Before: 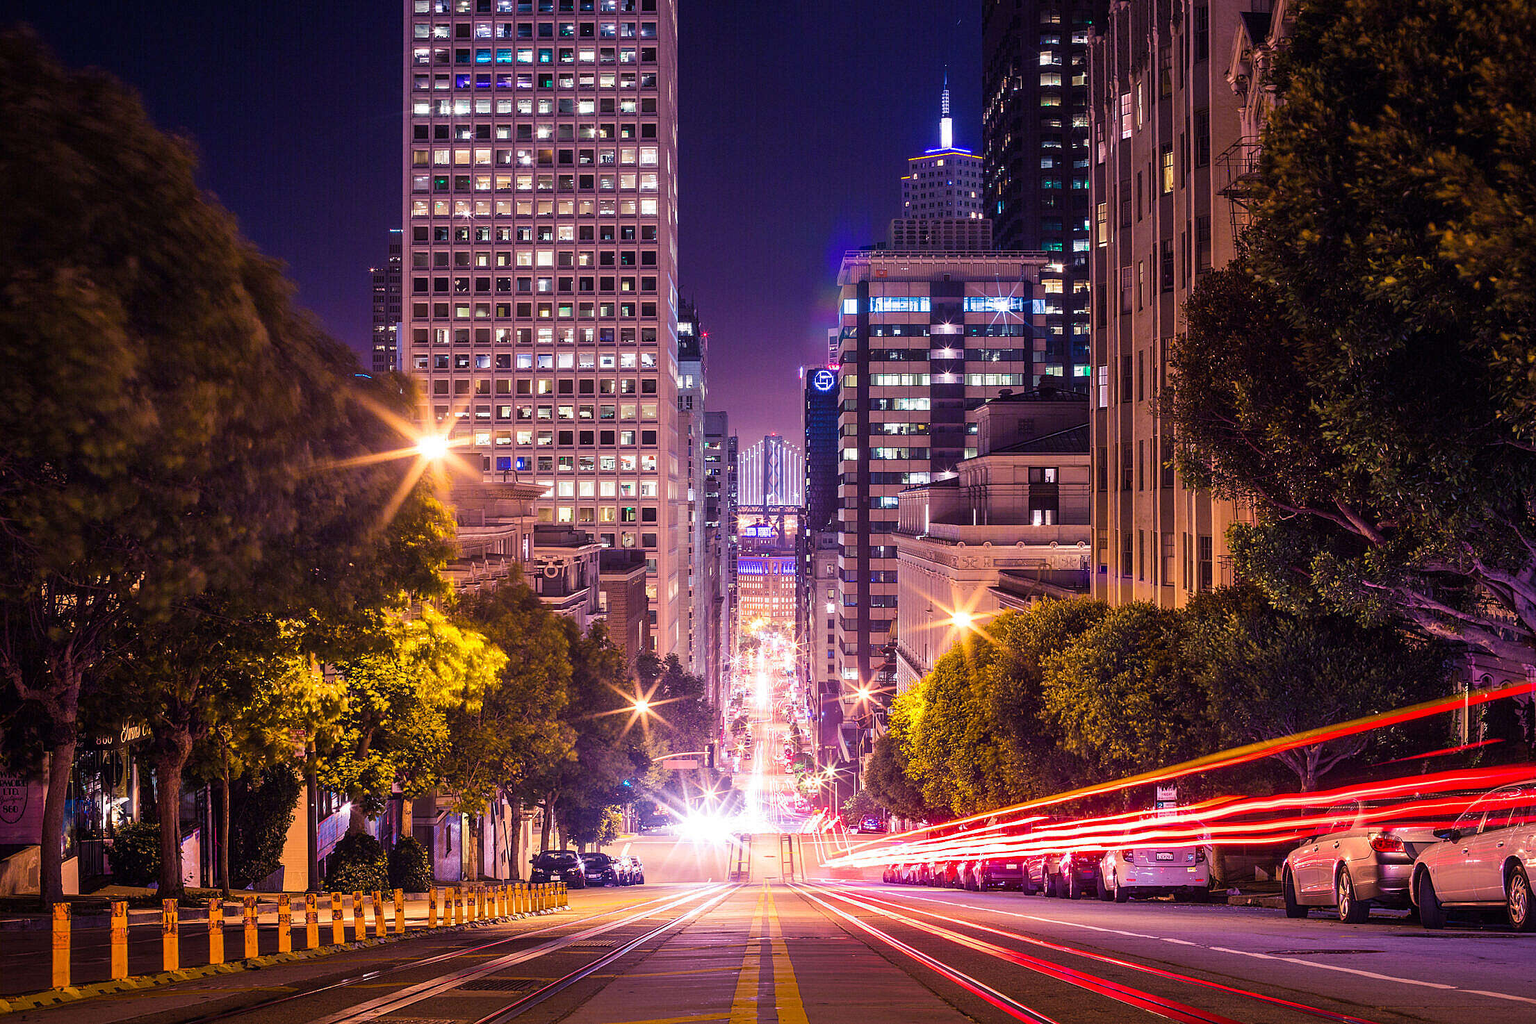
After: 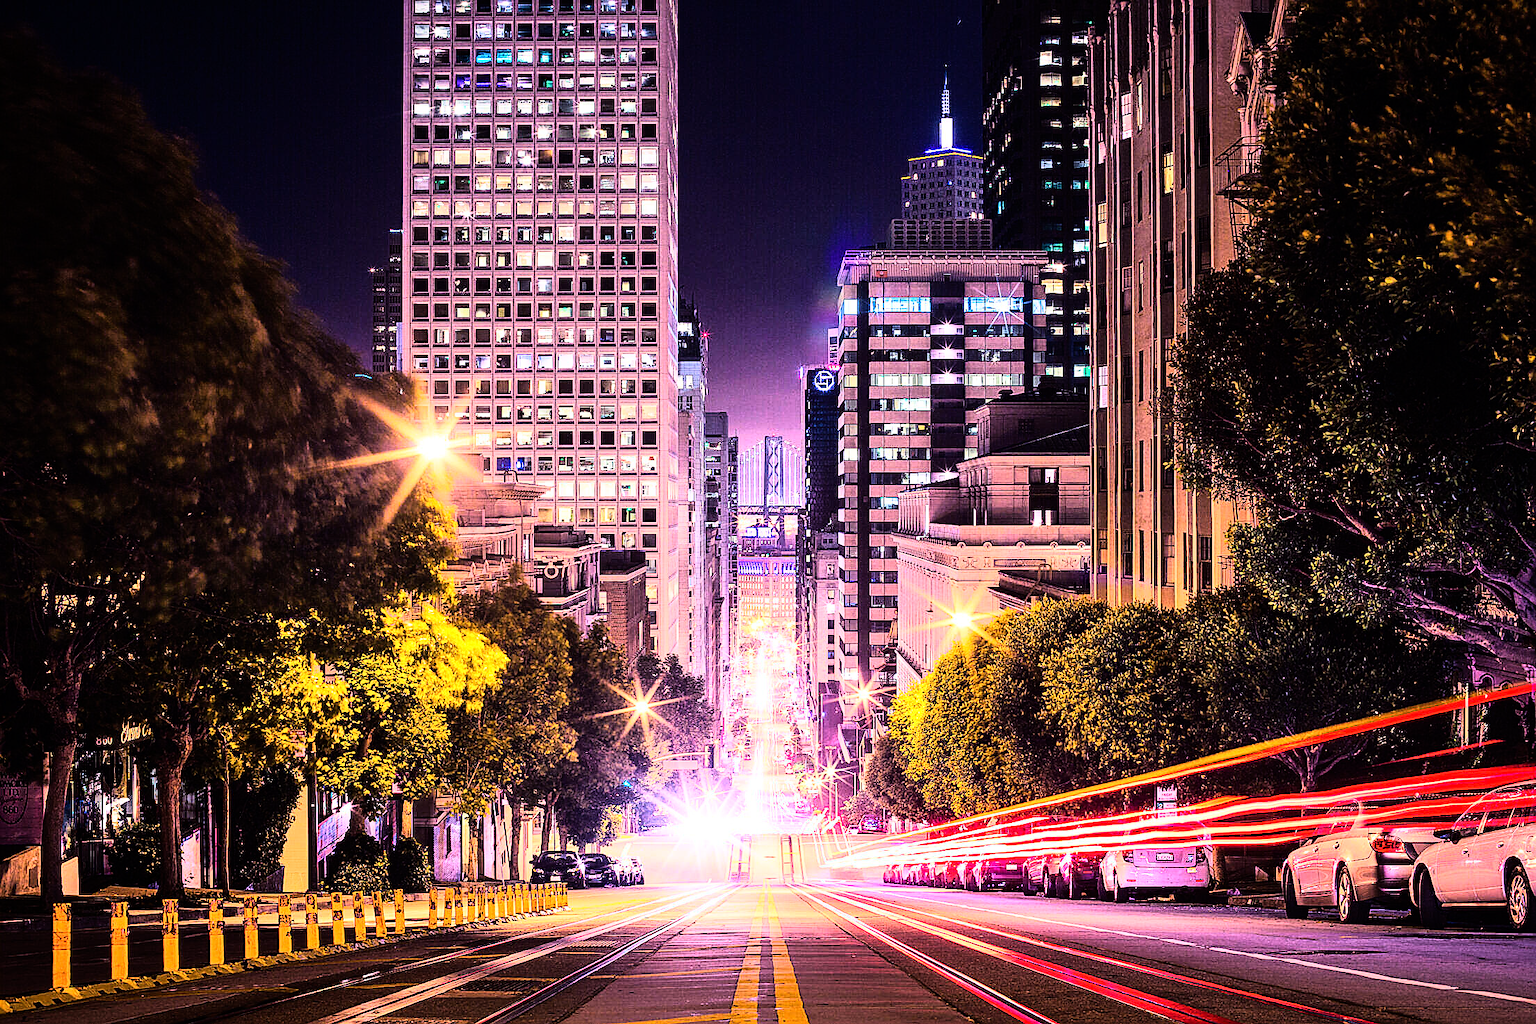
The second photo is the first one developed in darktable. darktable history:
sharpen: on, module defaults
rgb curve: curves: ch0 [(0, 0) (0.21, 0.15) (0.24, 0.21) (0.5, 0.75) (0.75, 0.96) (0.89, 0.99) (1, 1)]; ch1 [(0, 0.02) (0.21, 0.13) (0.25, 0.2) (0.5, 0.67) (0.75, 0.9) (0.89, 0.97) (1, 1)]; ch2 [(0, 0.02) (0.21, 0.13) (0.25, 0.2) (0.5, 0.67) (0.75, 0.9) (0.89, 0.97) (1, 1)], compensate middle gray true
